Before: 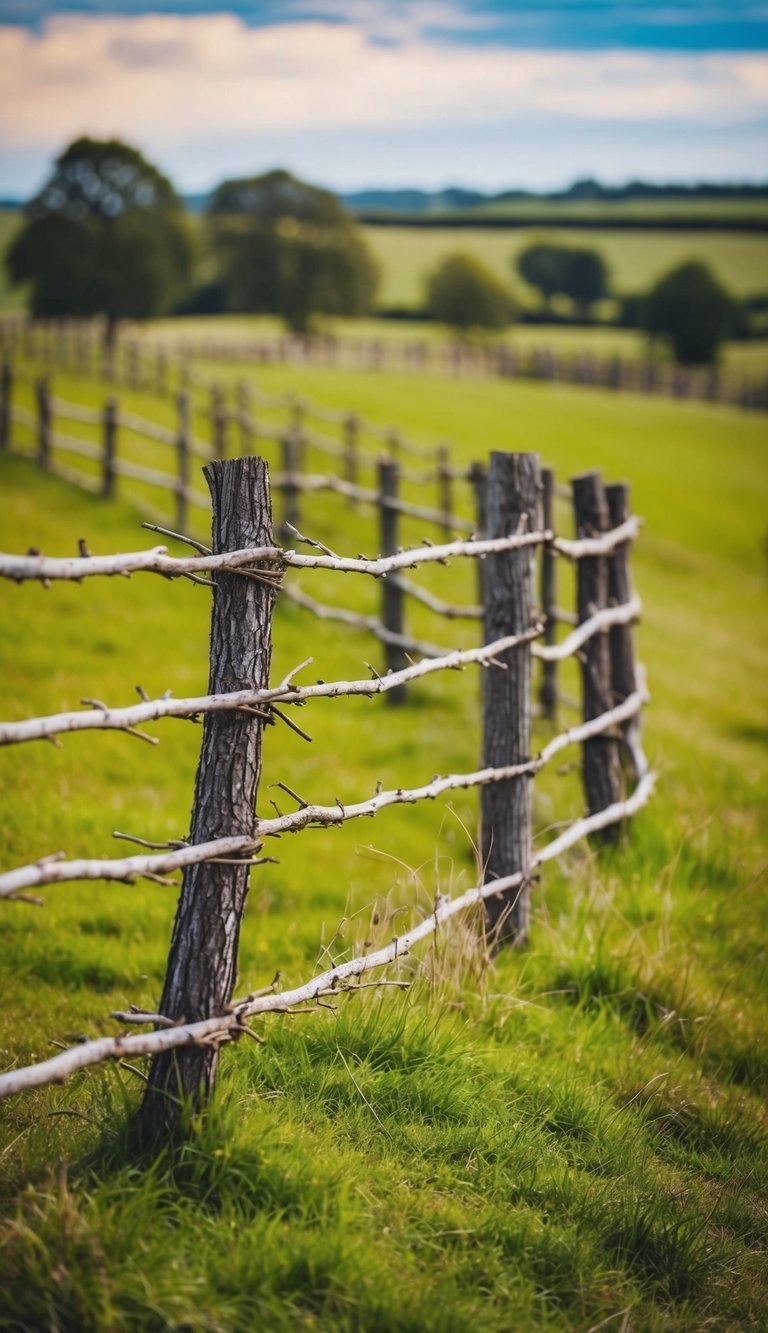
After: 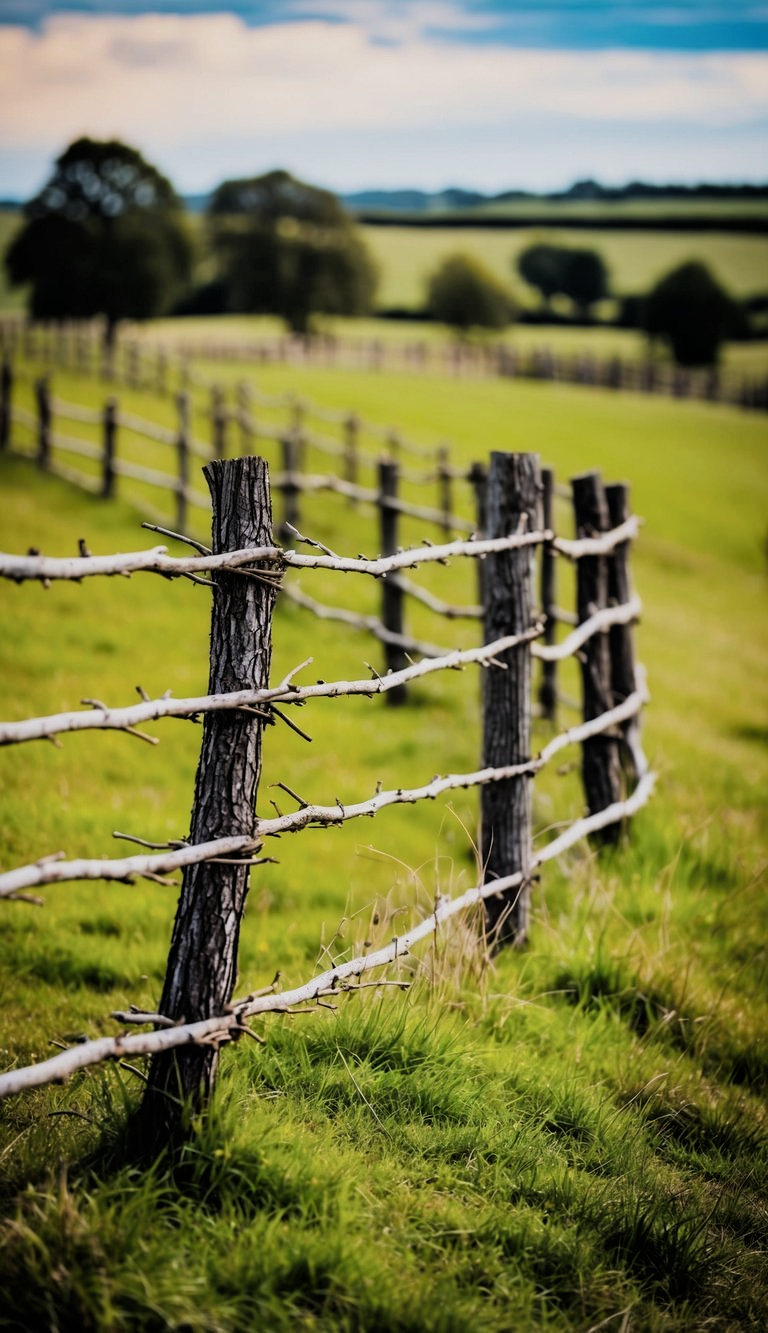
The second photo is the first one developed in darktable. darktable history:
filmic rgb: black relative exposure -5.06 EV, white relative exposure 3.95 EV, hardness 2.9, contrast 1.41, highlights saturation mix -29.23%
